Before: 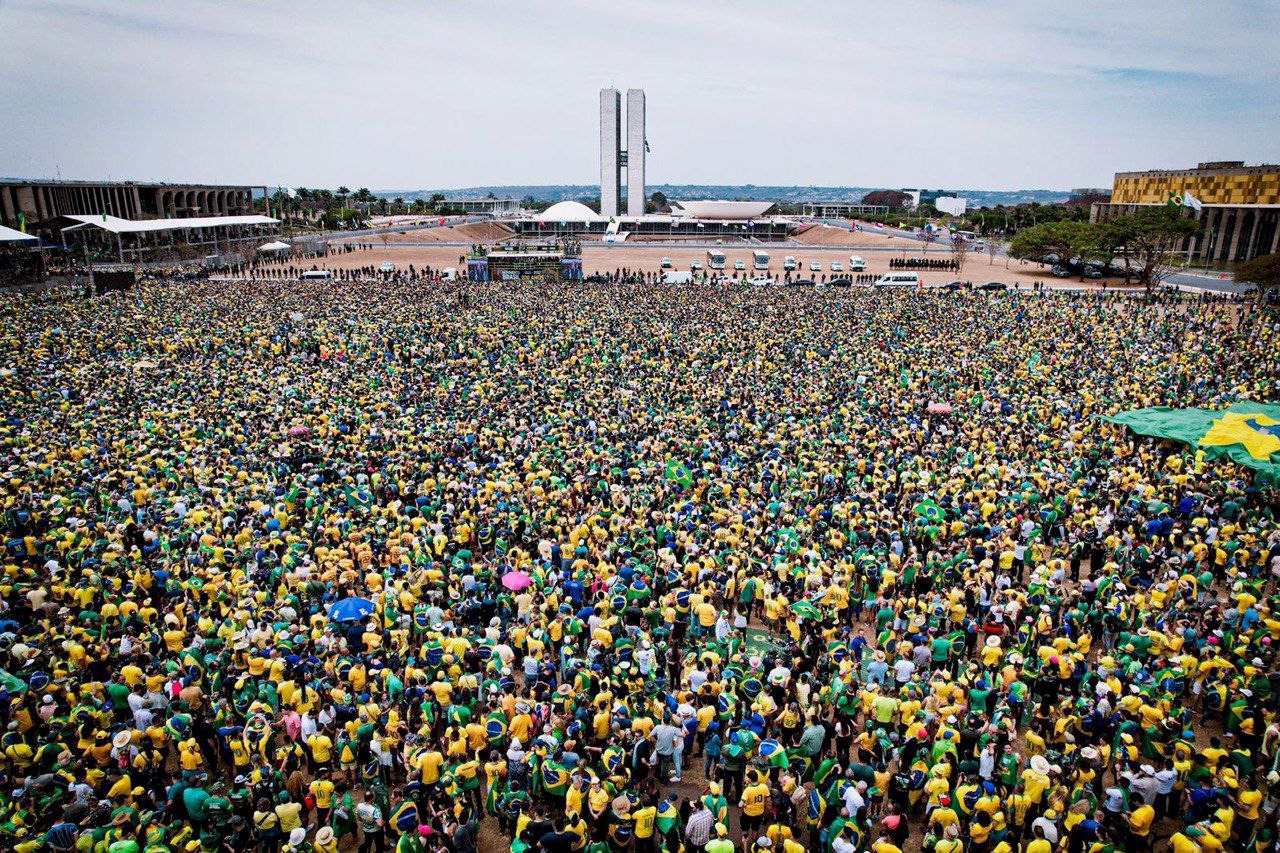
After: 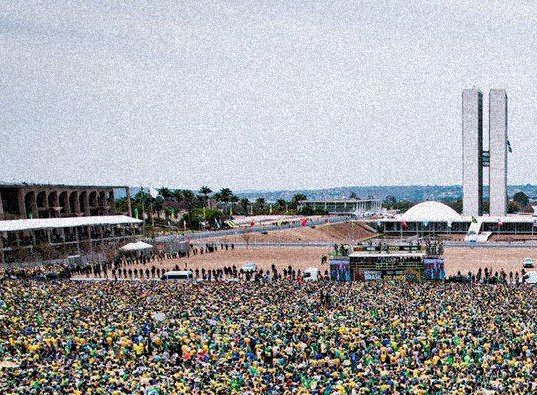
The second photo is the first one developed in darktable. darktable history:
crop and rotate: left 10.817%, top 0.062%, right 47.194%, bottom 53.626%
grain: coarseness 46.9 ISO, strength 50.21%, mid-tones bias 0%
